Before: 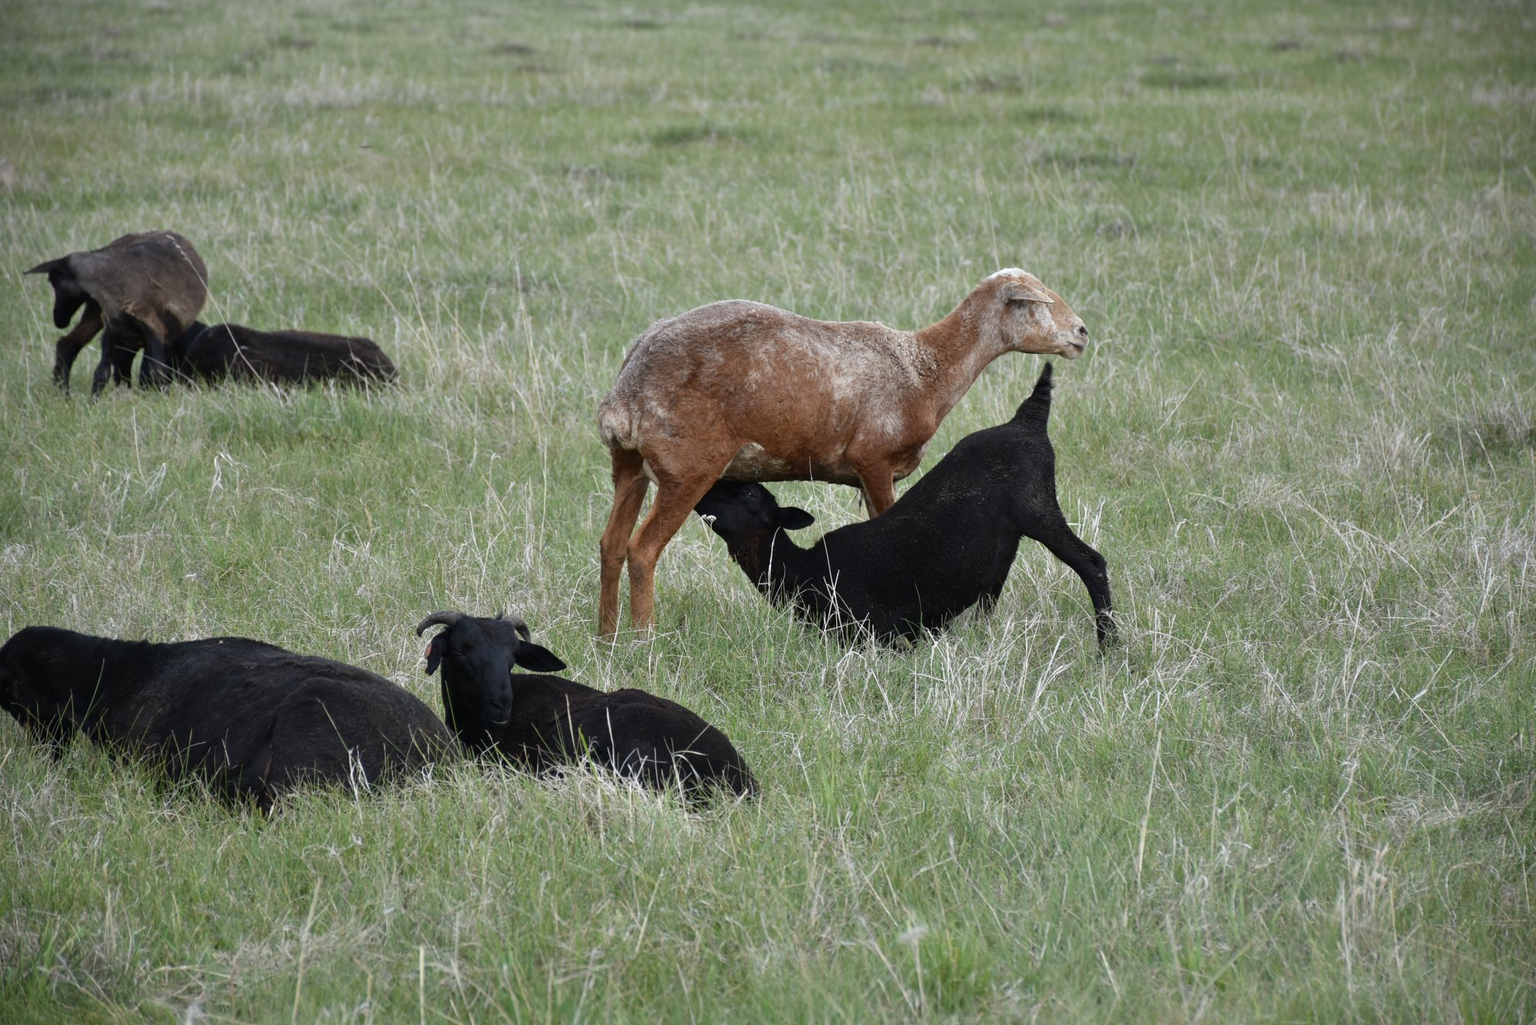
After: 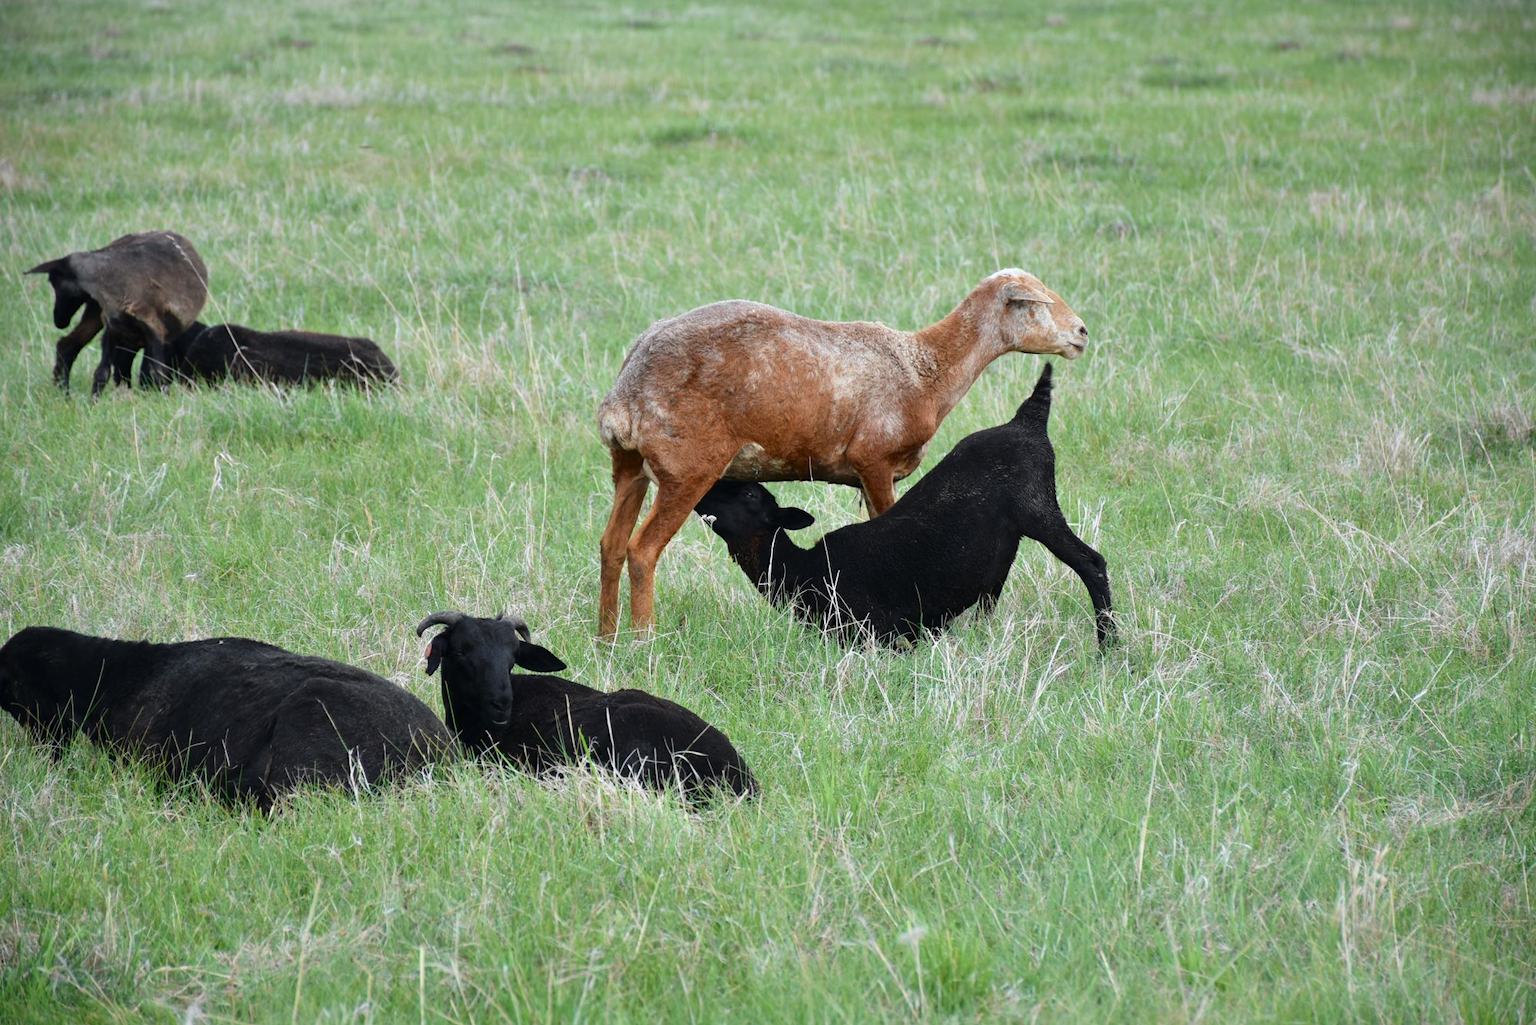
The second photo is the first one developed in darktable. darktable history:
tone curve: curves: ch0 [(0, 0) (0.051, 0.047) (0.102, 0.099) (0.228, 0.262) (0.446, 0.527) (0.695, 0.778) (0.908, 0.946) (1, 1)]; ch1 [(0, 0) (0.339, 0.298) (0.402, 0.363) (0.453, 0.413) (0.485, 0.469) (0.494, 0.493) (0.504, 0.501) (0.525, 0.533) (0.563, 0.591) (0.597, 0.631) (1, 1)]; ch2 [(0, 0) (0.48, 0.48) (0.504, 0.5) (0.539, 0.554) (0.59, 0.628) (0.642, 0.682) (0.824, 0.815) (1, 1)], color space Lab, independent channels, preserve colors none
